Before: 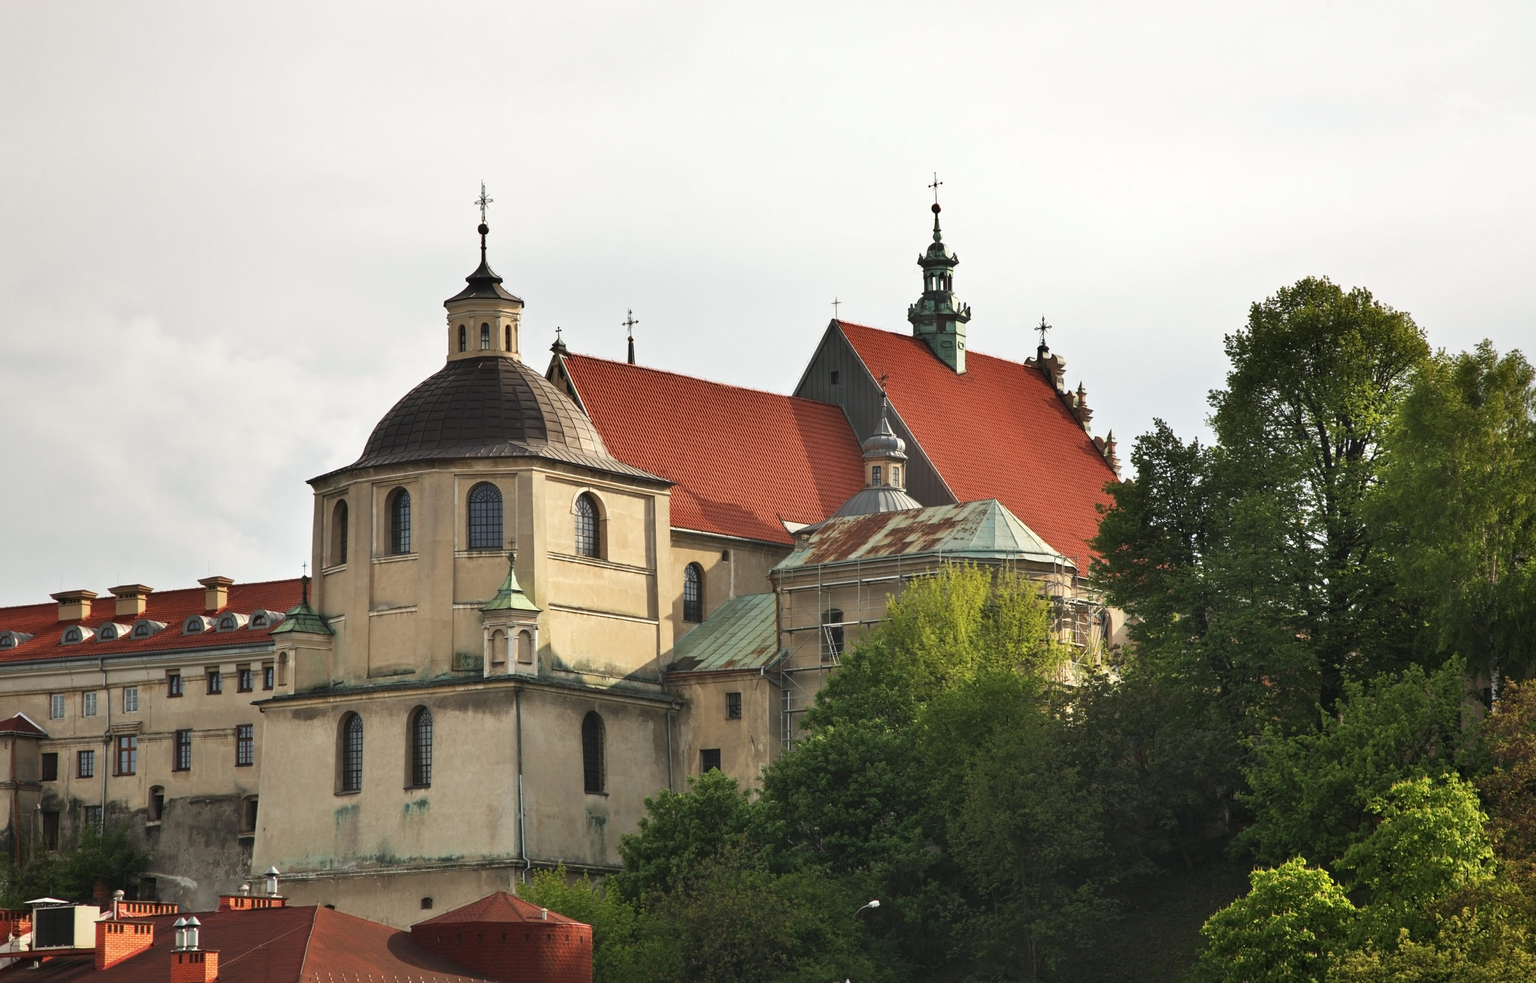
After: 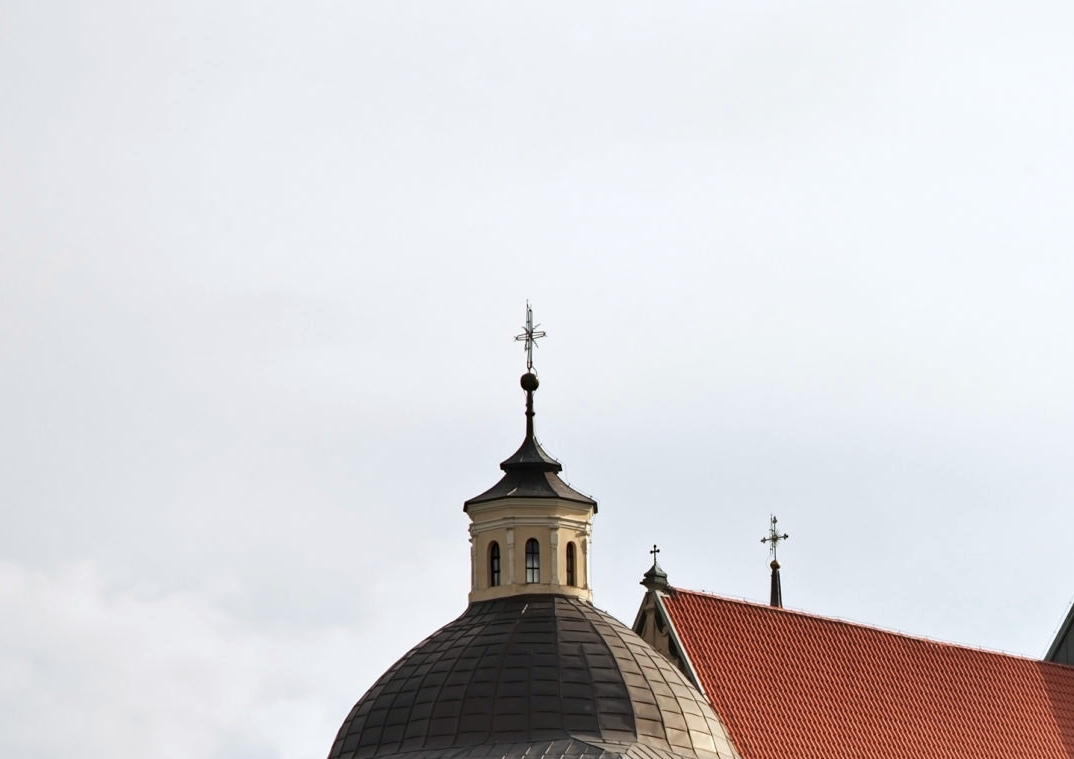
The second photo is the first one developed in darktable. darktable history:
crop and rotate: left 10.817%, top 0.062%, right 47.194%, bottom 53.626%
haze removal: compatibility mode true, adaptive false
white balance: red 0.983, blue 1.036
